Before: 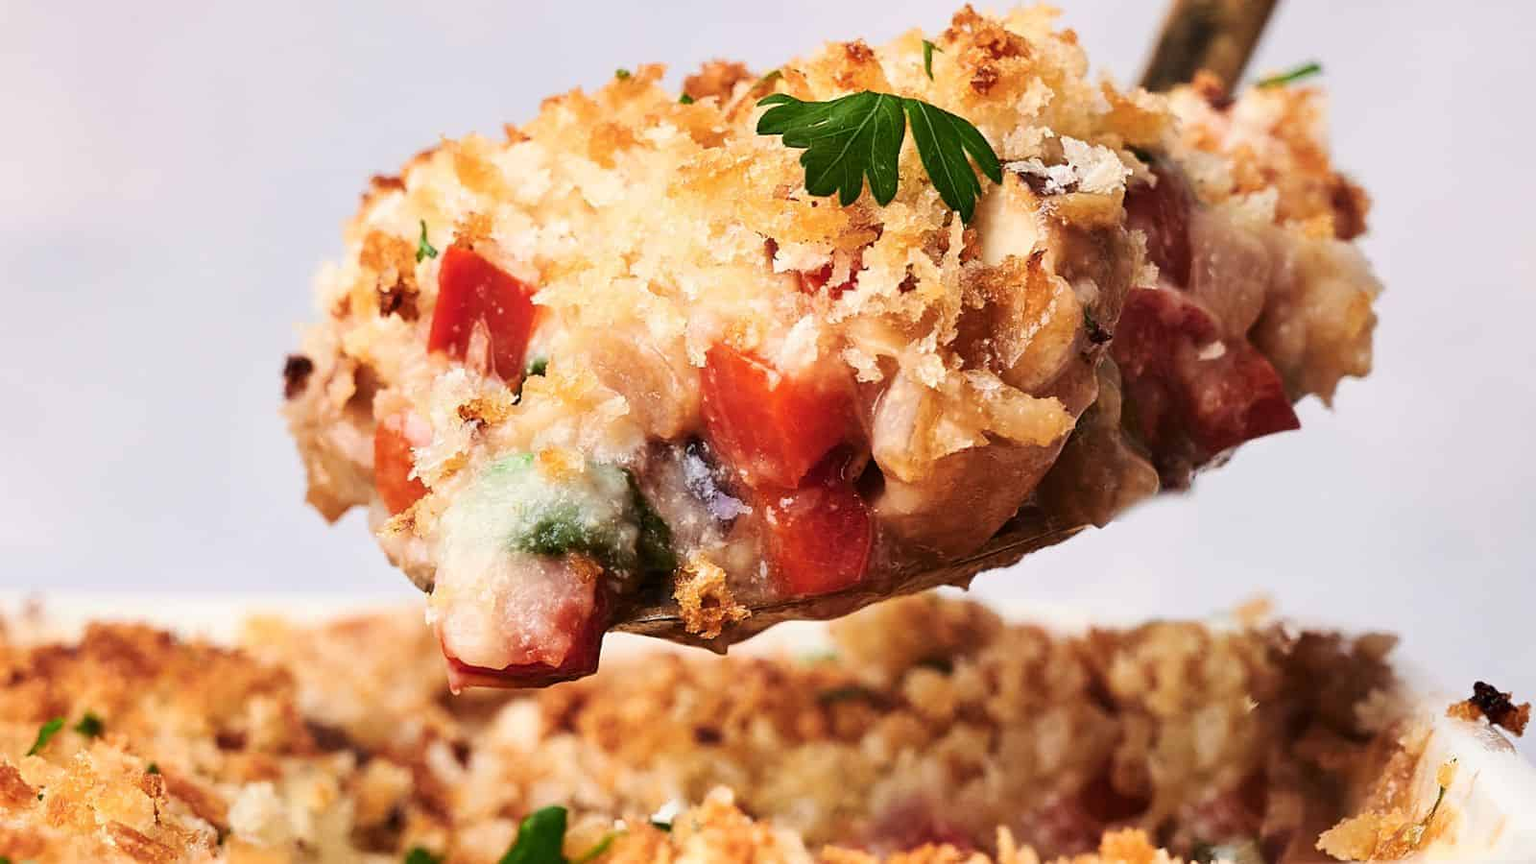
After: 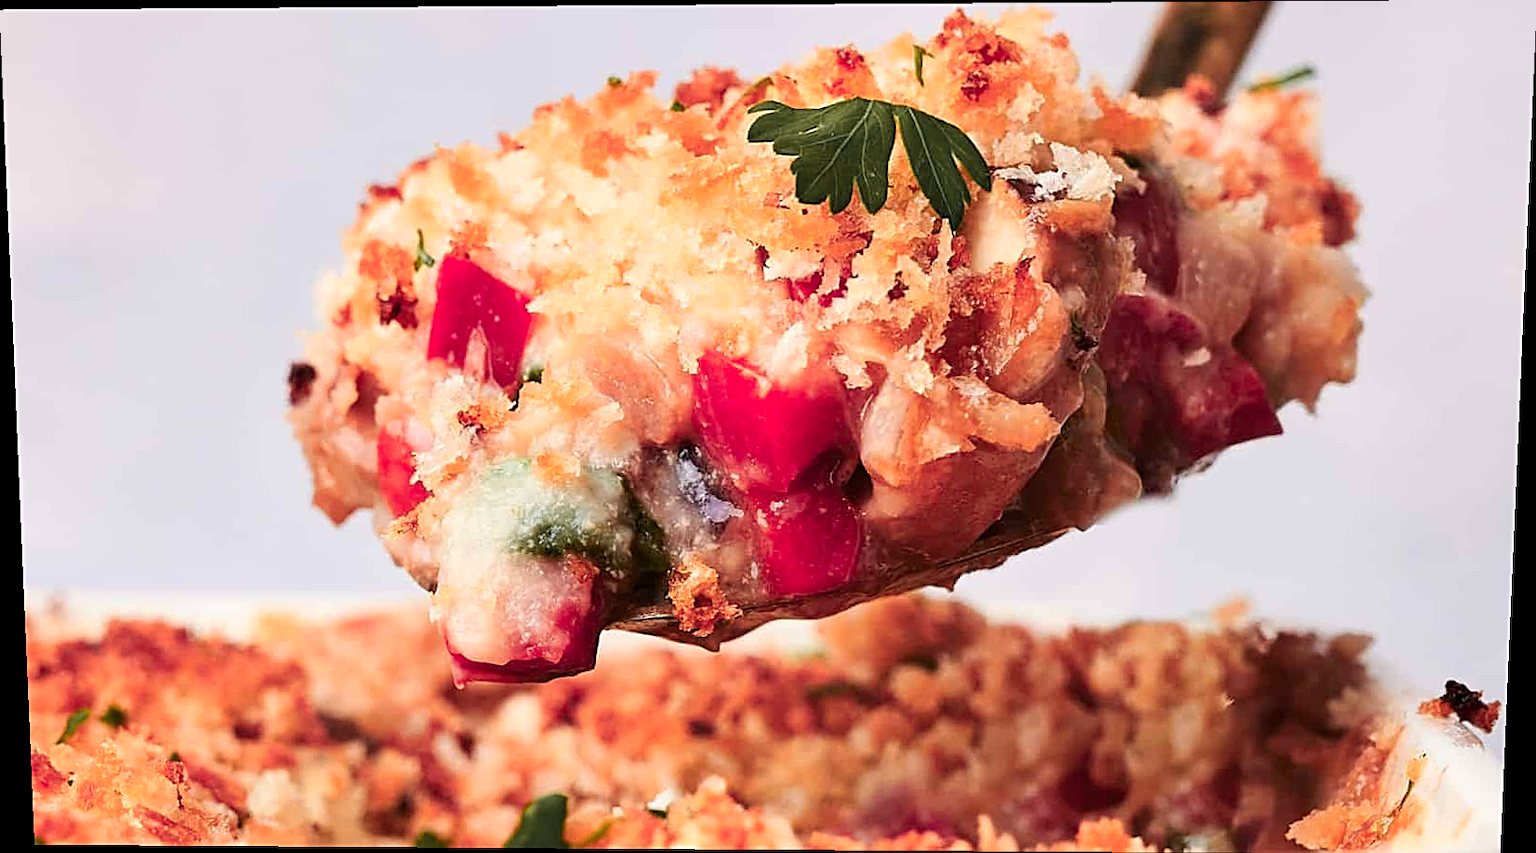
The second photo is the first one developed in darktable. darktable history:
rotate and perspective: lens shift (vertical) 0.048, lens shift (horizontal) -0.024, automatic cropping off
color zones: curves: ch1 [(0.263, 0.53) (0.376, 0.287) (0.487, 0.512) (0.748, 0.547) (1, 0.513)]; ch2 [(0.262, 0.45) (0.751, 0.477)], mix 31.98%
base curve: curves: ch0 [(0, 0) (0.297, 0.298) (1, 1)], preserve colors none
sharpen: on, module defaults
